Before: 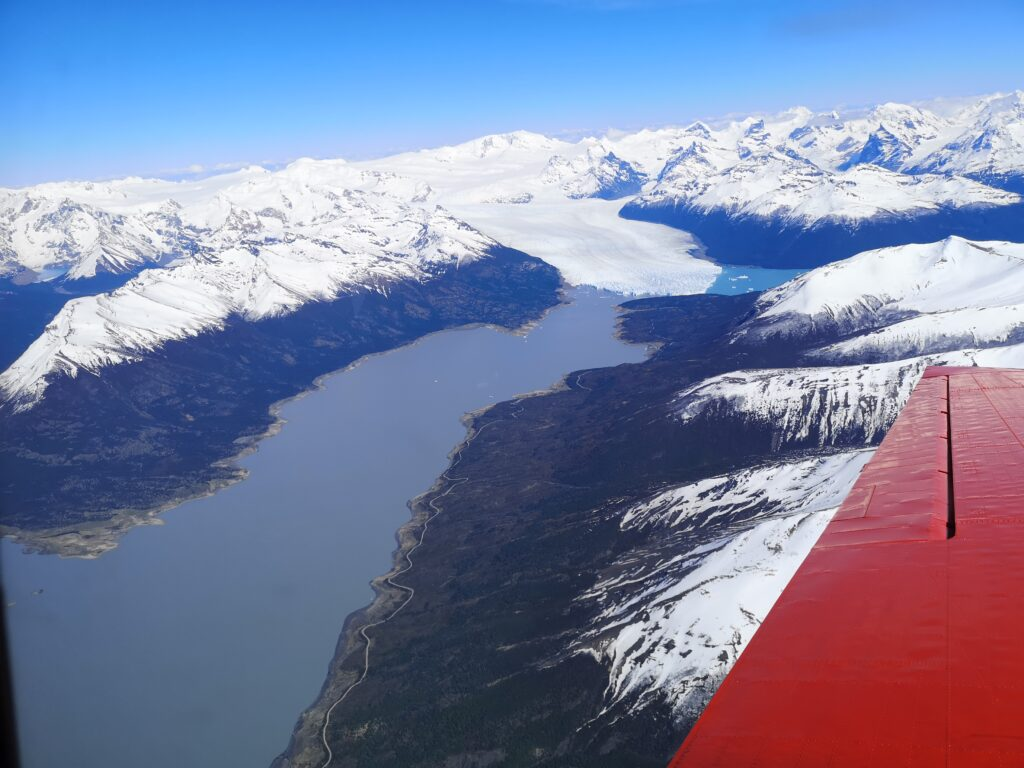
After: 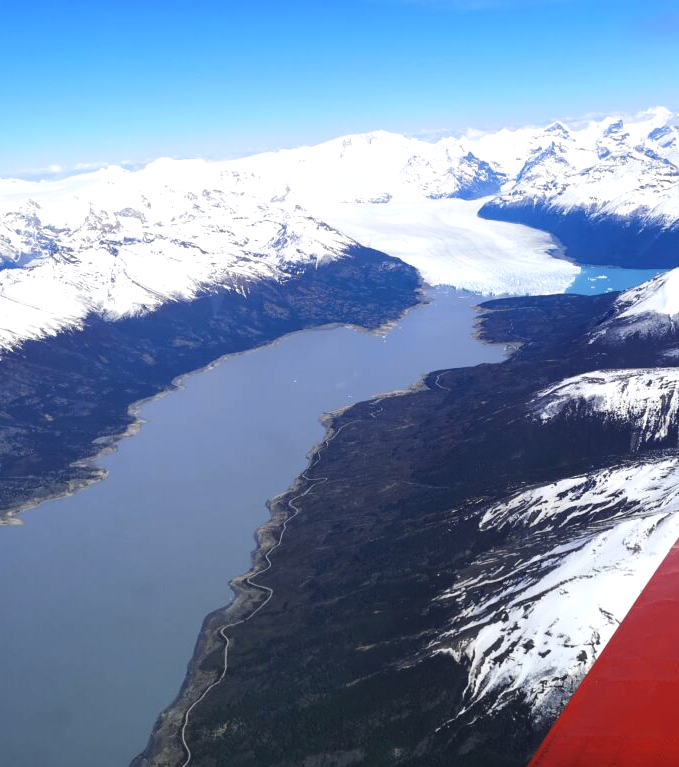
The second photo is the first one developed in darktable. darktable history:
crop and rotate: left 13.834%, right 19.771%
tone equalizer: -8 EV -0.385 EV, -7 EV -0.376 EV, -6 EV -0.353 EV, -5 EV -0.246 EV, -3 EV 0.247 EV, -2 EV 0.333 EV, -1 EV 0.385 EV, +0 EV 0.388 EV, edges refinement/feathering 500, mask exposure compensation -1.57 EV, preserve details no
